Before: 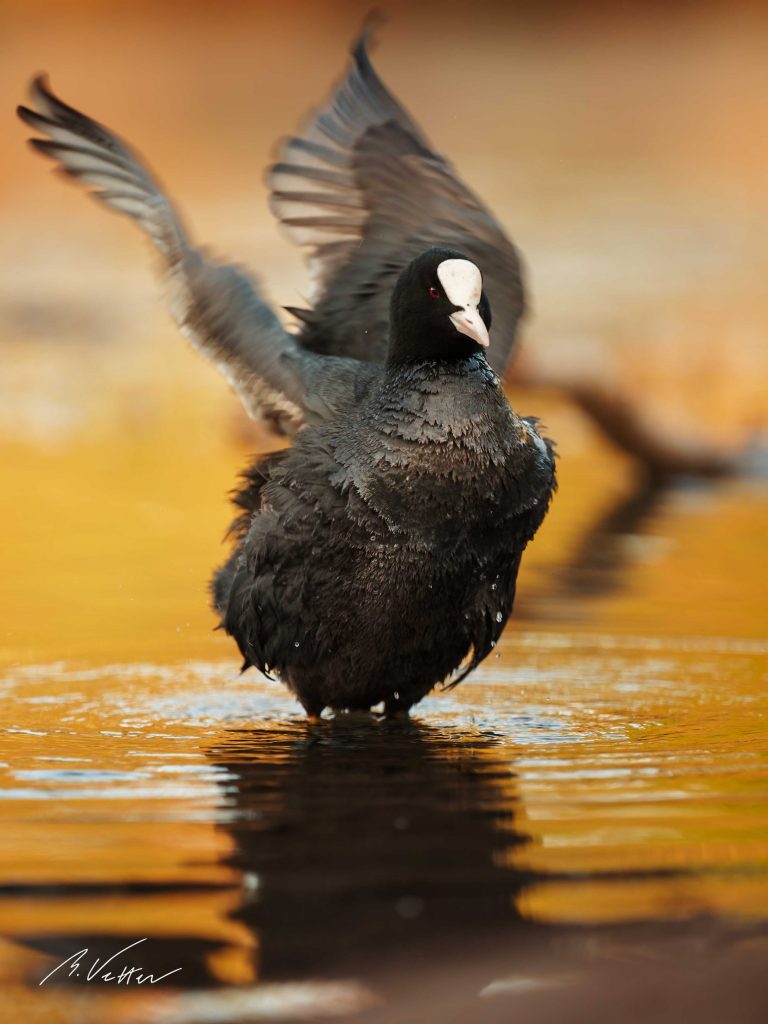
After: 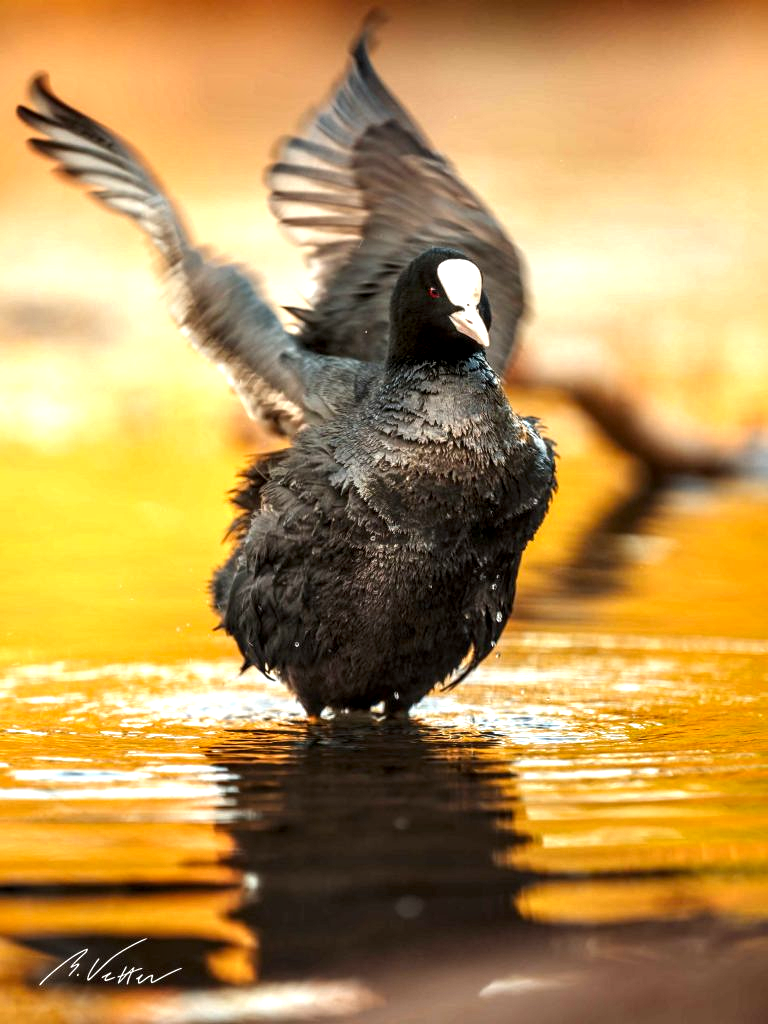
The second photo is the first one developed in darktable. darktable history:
contrast brightness saturation: contrast 0.03, brightness -0.043
exposure: black level correction 0, exposure 0.898 EV, compensate highlight preservation false
color balance rgb: linear chroma grading › global chroma -15.685%, perceptual saturation grading › global saturation 25.63%
local contrast: detail 150%
